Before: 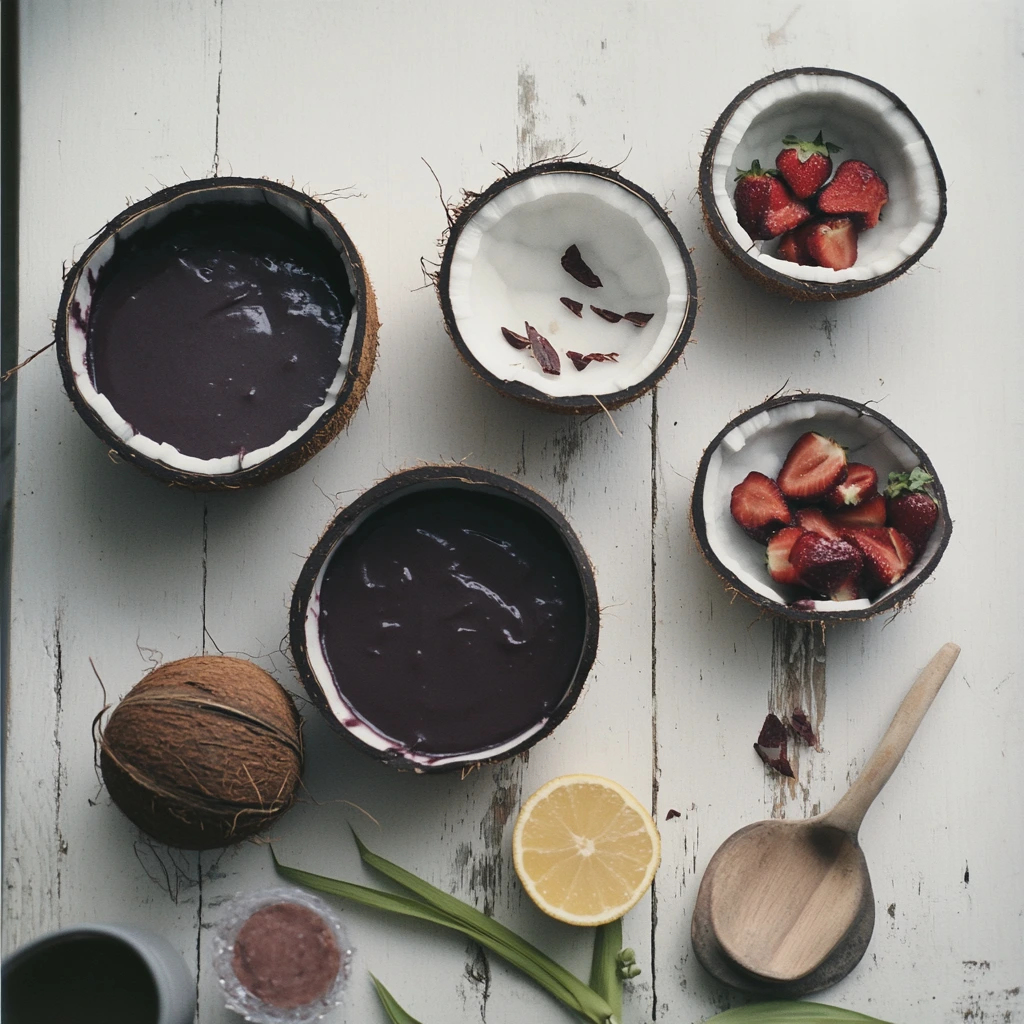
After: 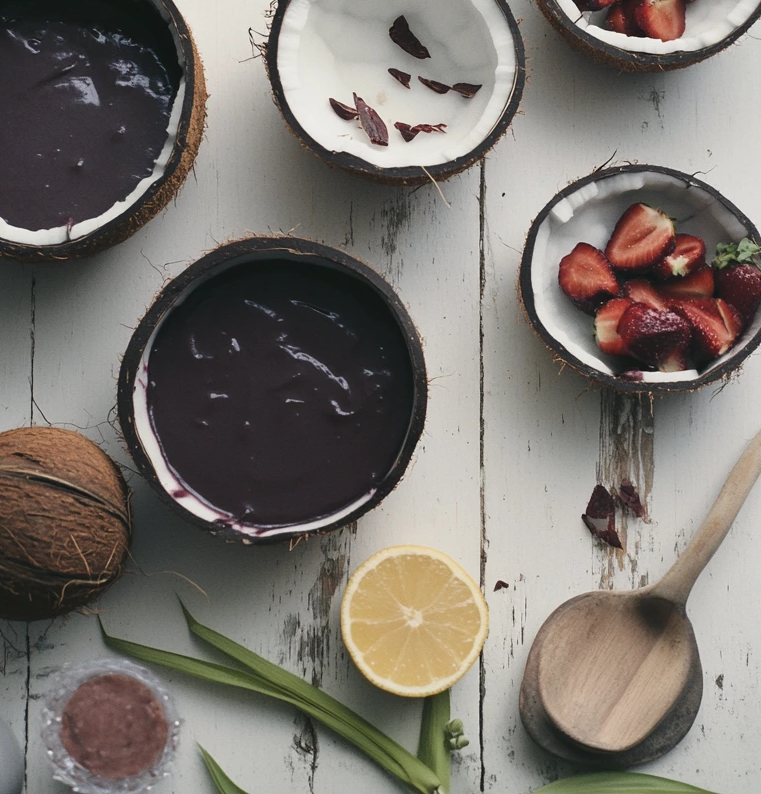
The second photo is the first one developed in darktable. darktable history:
crop: left 16.872%, top 22.368%, right 8.748%
